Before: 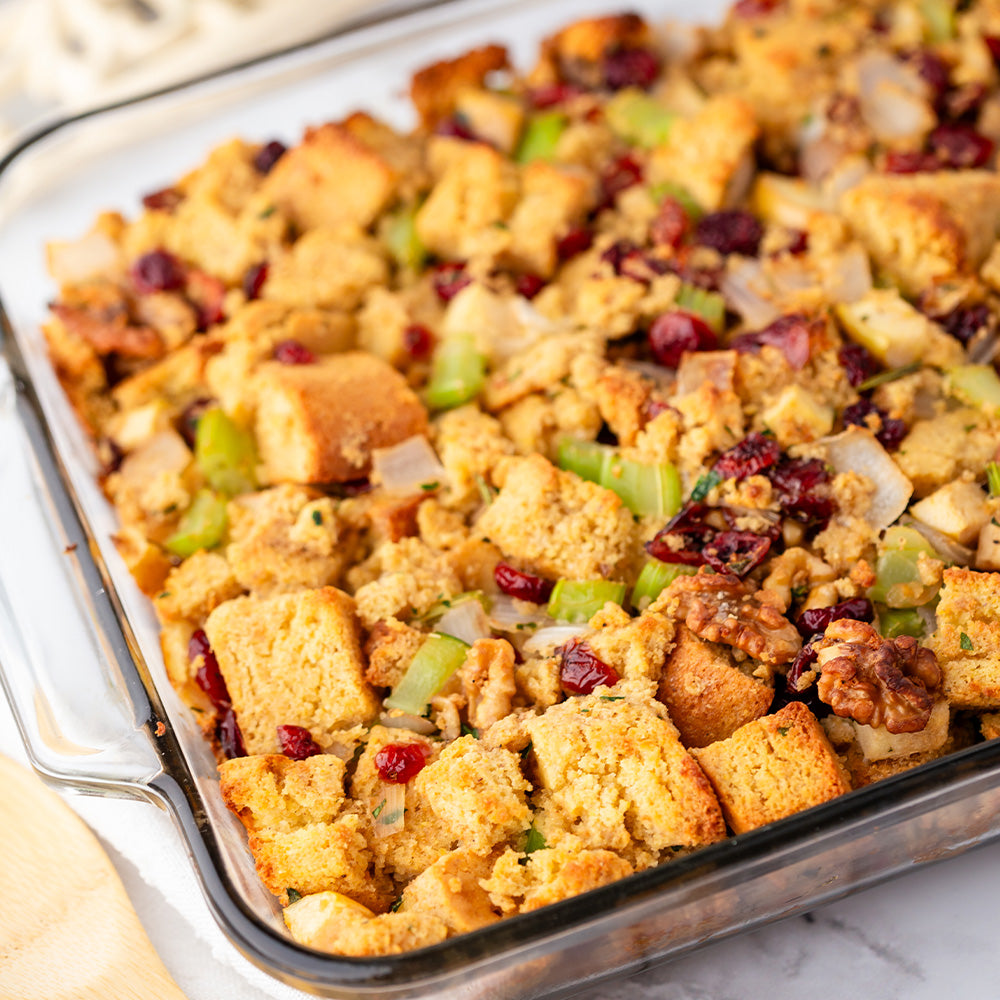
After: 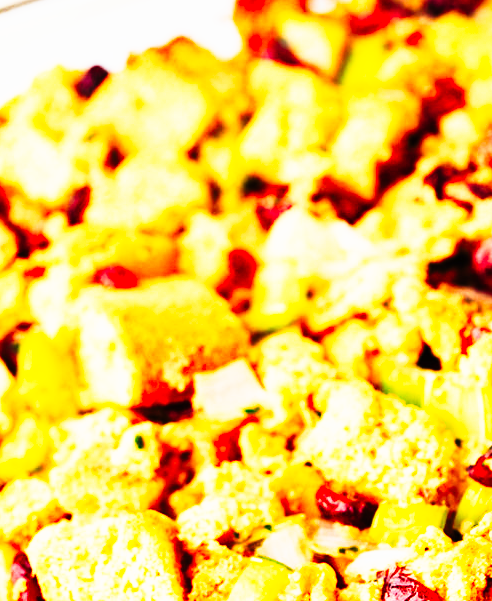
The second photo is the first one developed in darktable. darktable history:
tone curve: curves: ch0 [(0, 0) (0.003, 0.006) (0.011, 0.008) (0.025, 0.011) (0.044, 0.015) (0.069, 0.019) (0.1, 0.023) (0.136, 0.03) (0.177, 0.042) (0.224, 0.065) (0.277, 0.103) (0.335, 0.177) (0.399, 0.294) (0.468, 0.463) (0.543, 0.639) (0.623, 0.805) (0.709, 0.909) (0.801, 0.967) (0.898, 0.989) (1, 1)], preserve colors none
crop: left 17.835%, top 7.675%, right 32.881%, bottom 32.213%
base curve: curves: ch0 [(0, 0) (0.088, 0.125) (0.176, 0.251) (0.354, 0.501) (0.613, 0.749) (1, 0.877)], preserve colors none
